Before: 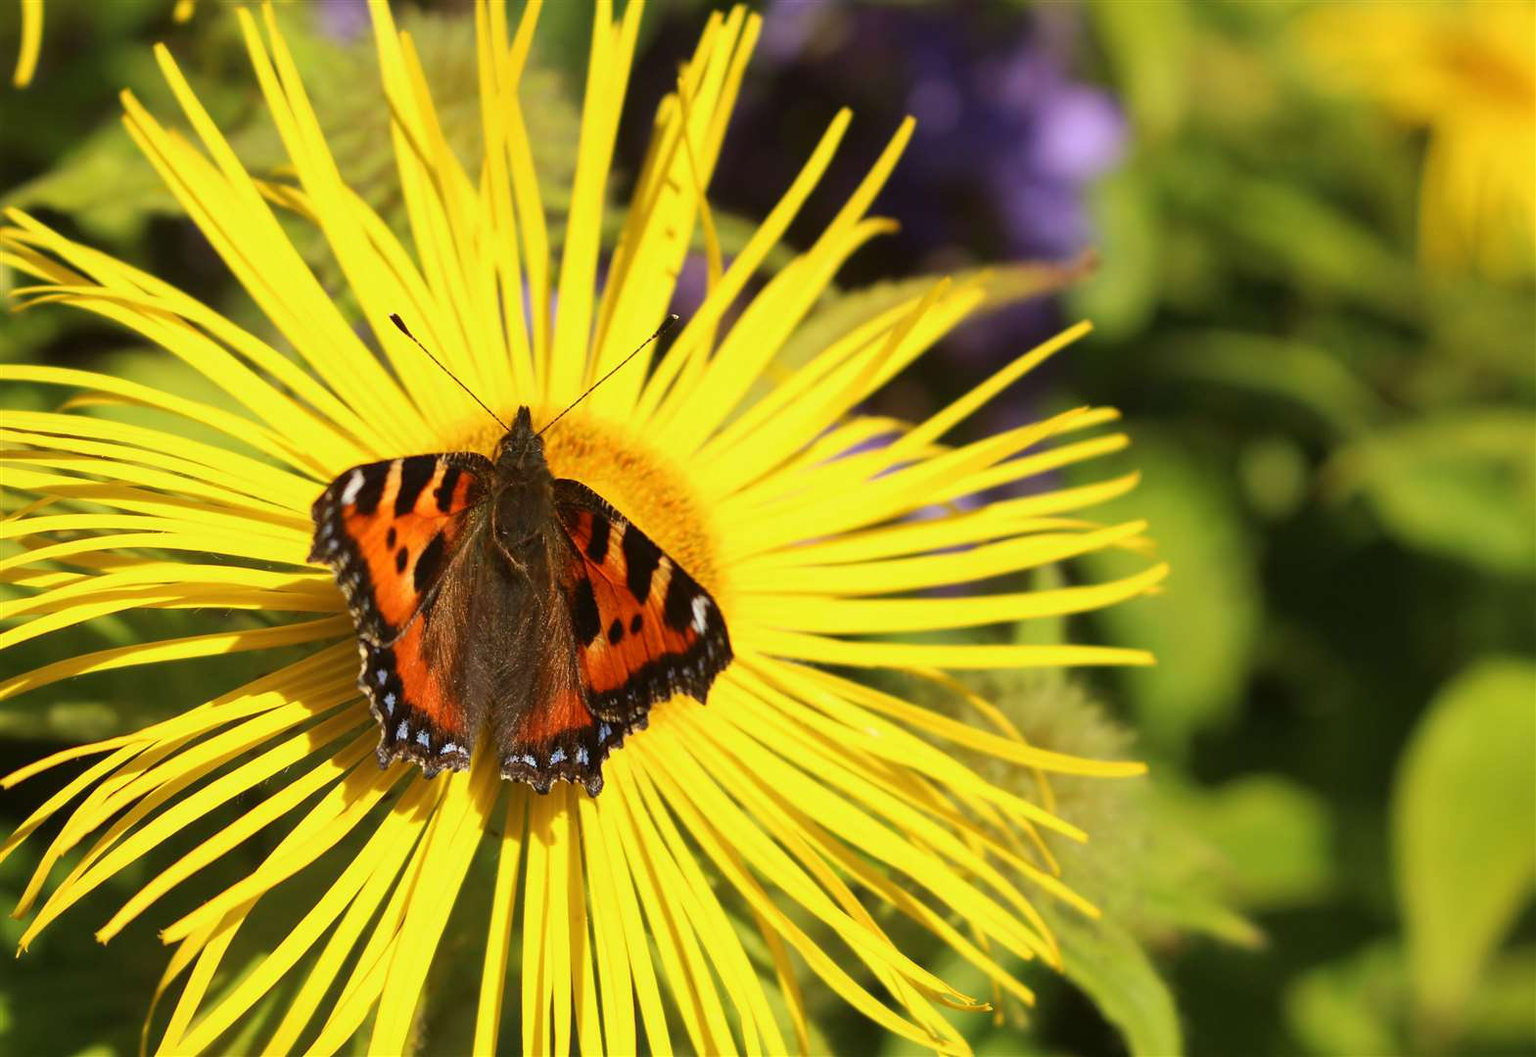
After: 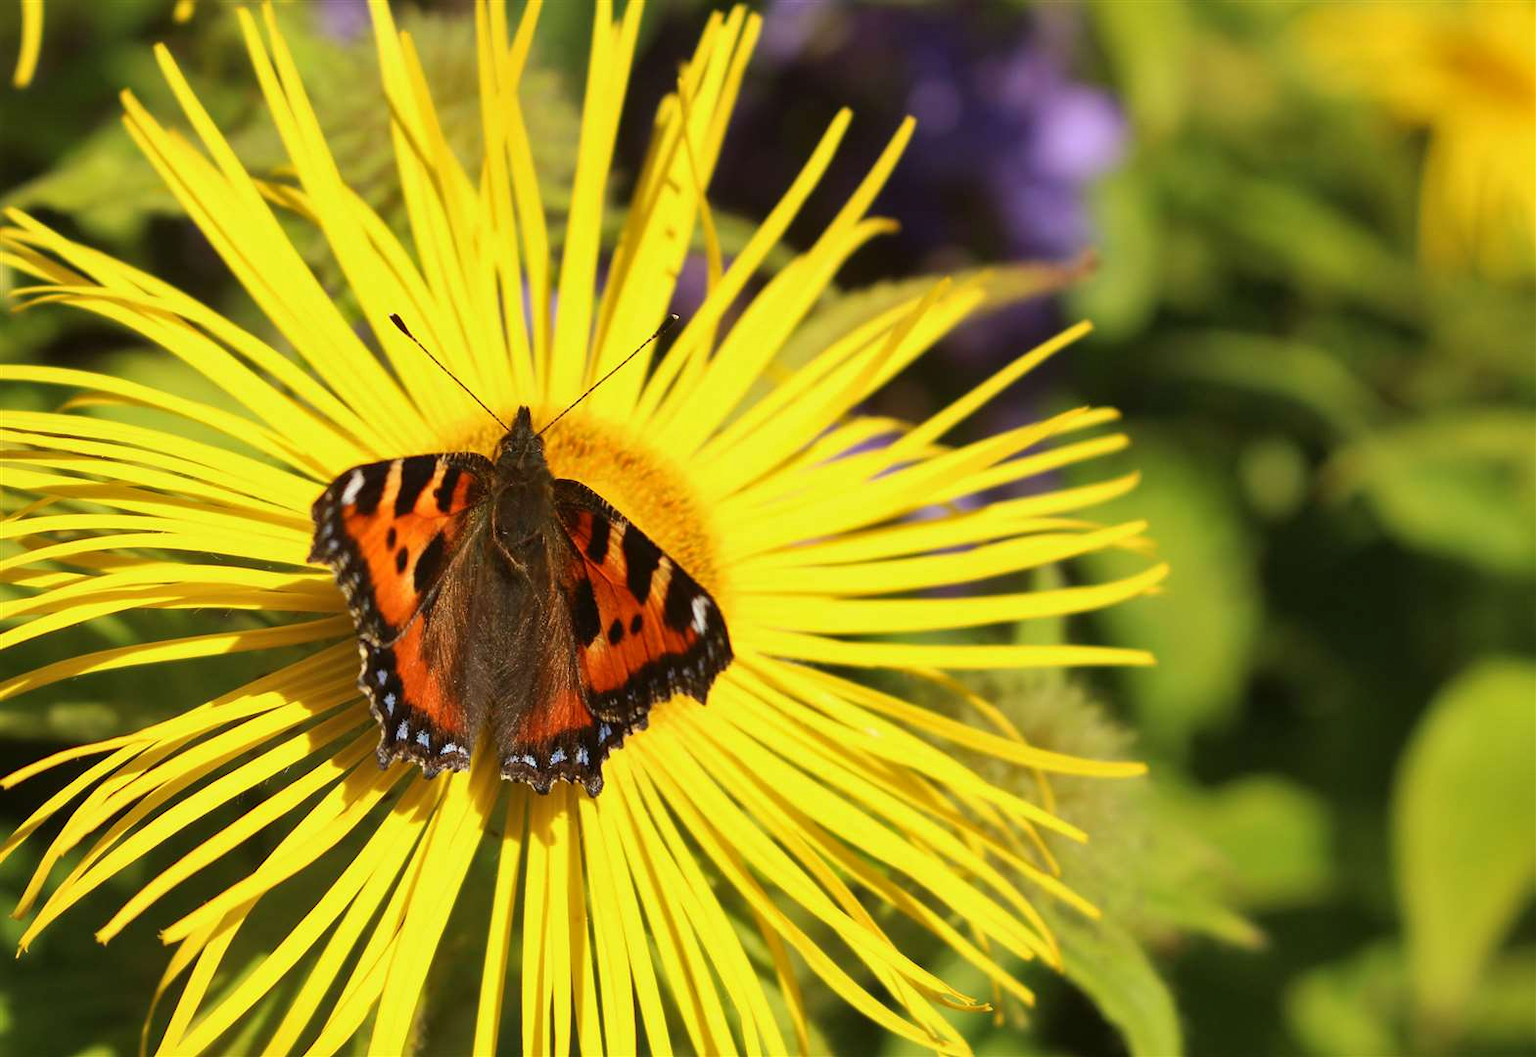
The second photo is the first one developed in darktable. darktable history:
shadows and highlights: shadows 36.77, highlights -26.86, soften with gaussian
